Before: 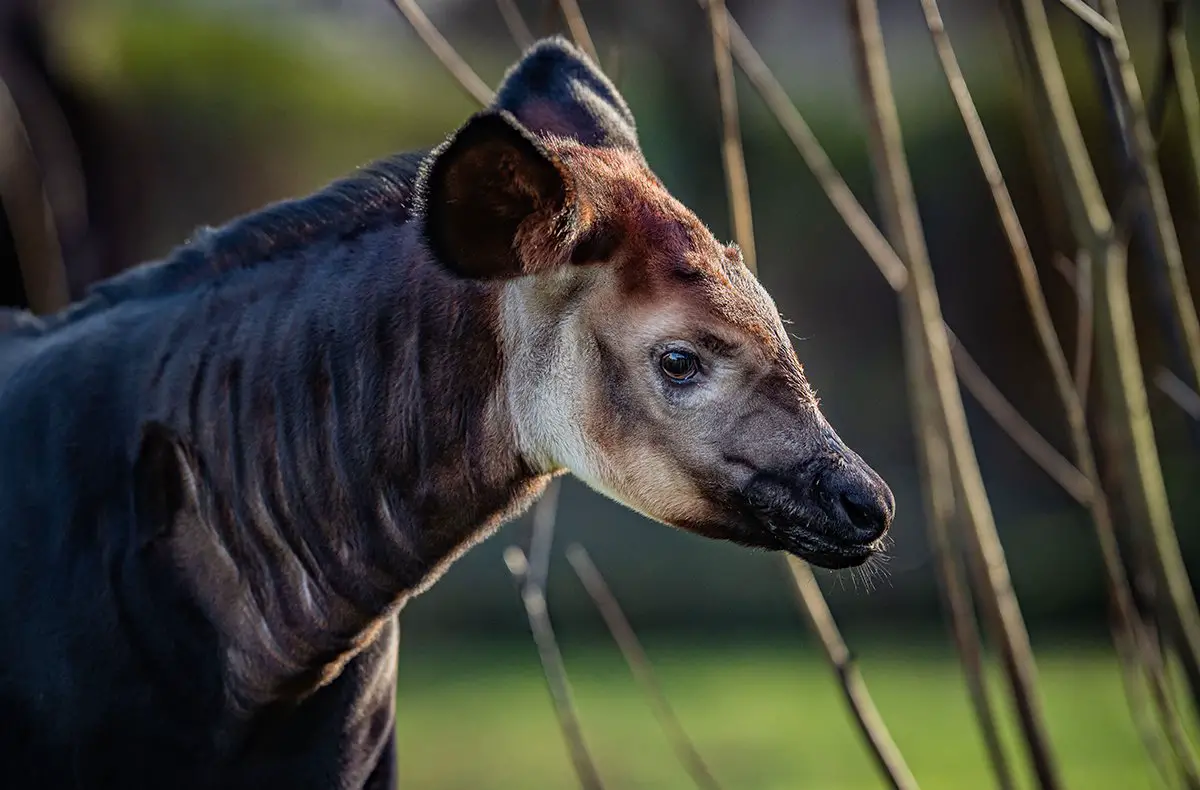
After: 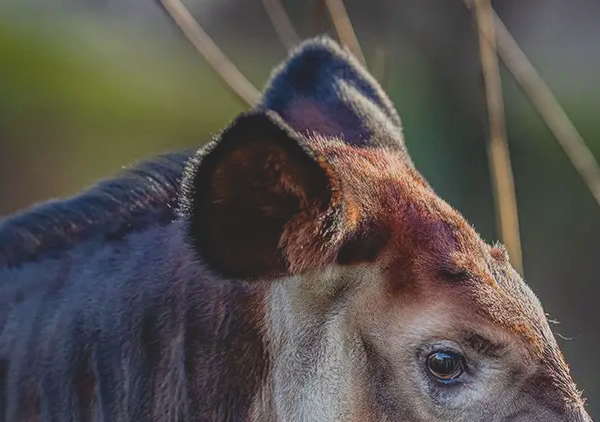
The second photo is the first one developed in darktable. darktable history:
local contrast: highlights 100%, shadows 100%, detail 120%, midtone range 0.2
crop: left 19.556%, right 30.401%, bottom 46.458%
contrast brightness saturation: contrast -0.28
exposure: compensate highlight preservation false
